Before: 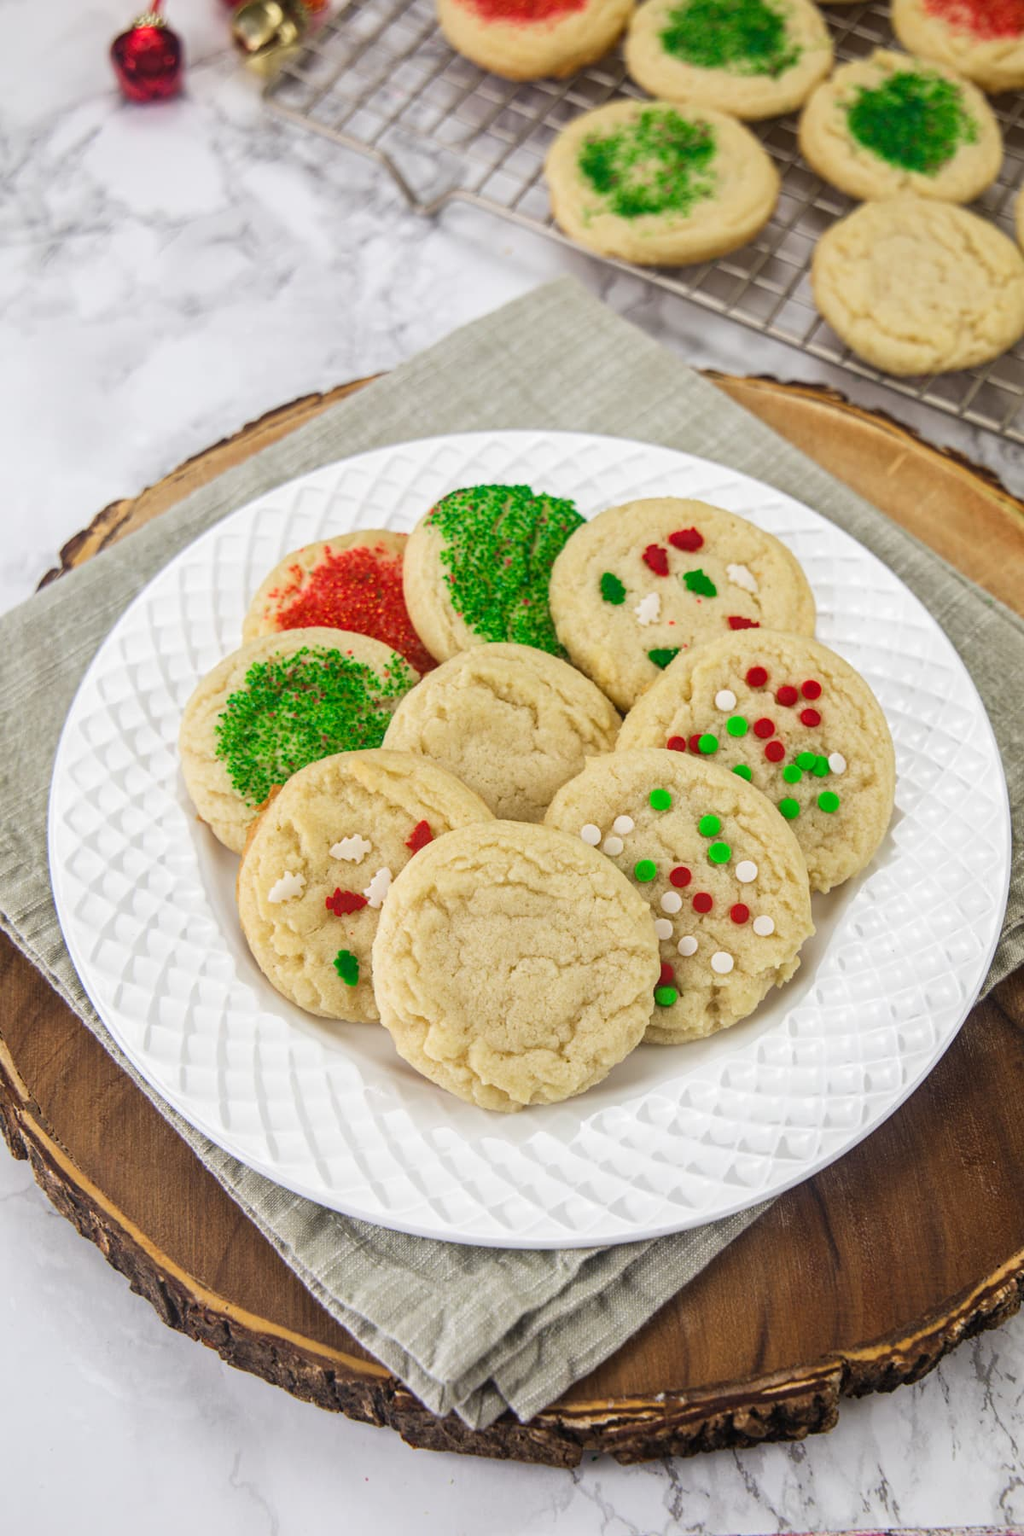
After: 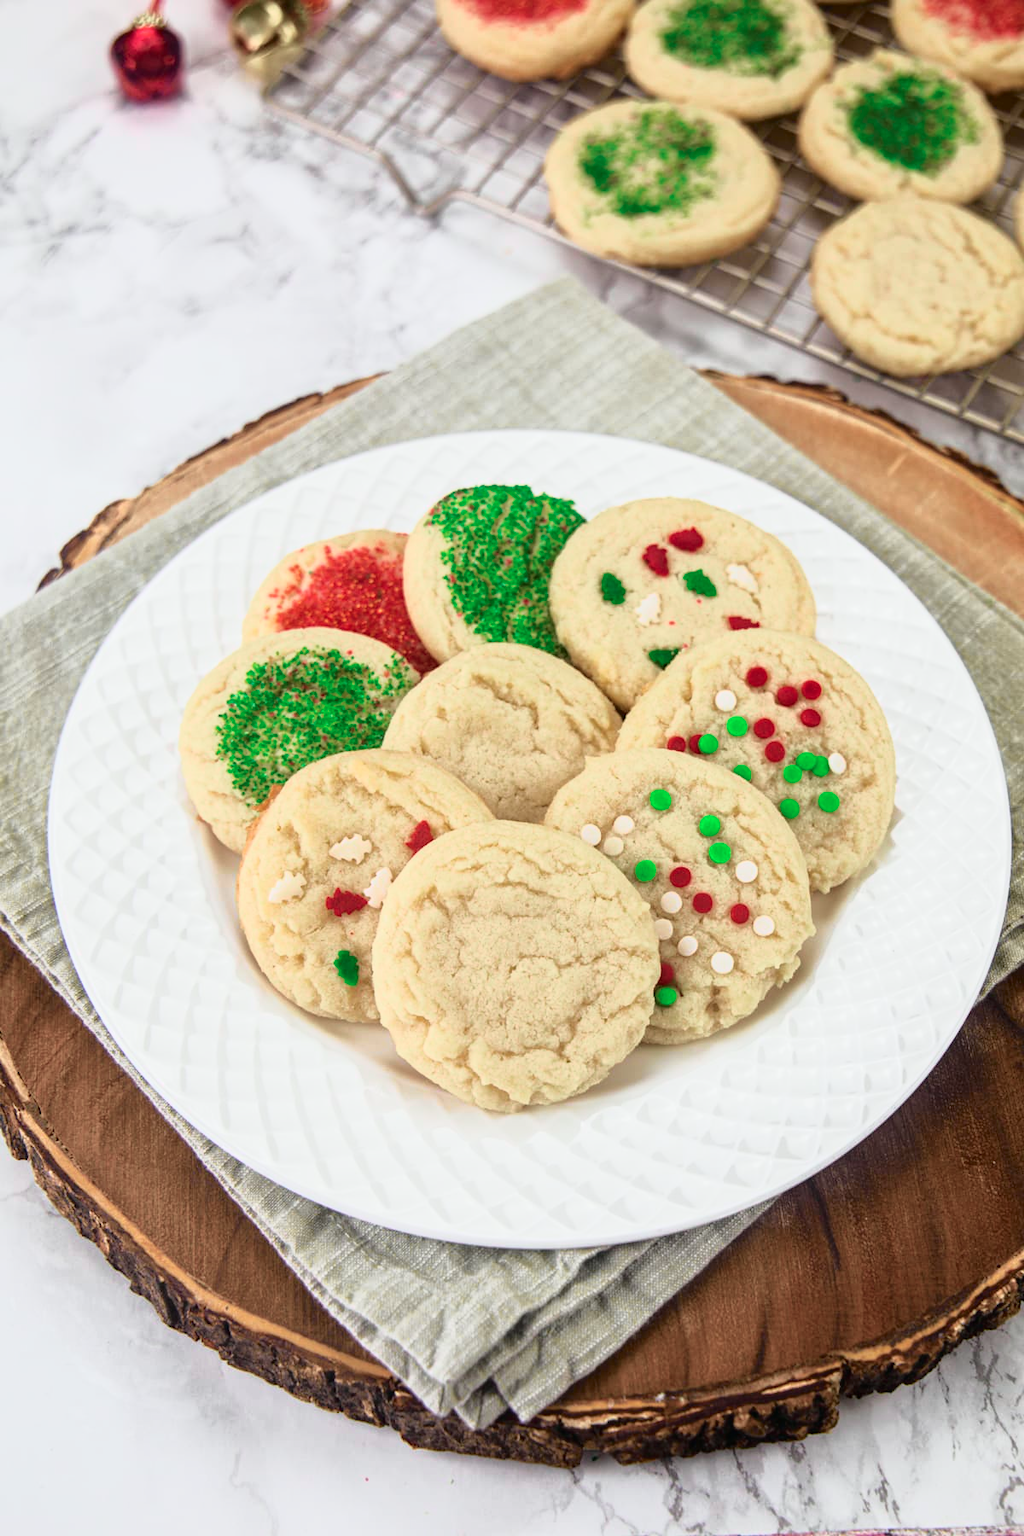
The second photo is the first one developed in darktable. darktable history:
tone curve: curves: ch0 [(0, 0) (0.105, 0.068) (0.195, 0.162) (0.283, 0.283) (0.384, 0.404) (0.485, 0.531) (0.638, 0.681) (0.795, 0.879) (1, 0.977)]; ch1 [(0, 0) (0.161, 0.092) (0.35, 0.33) (0.379, 0.401) (0.456, 0.469) (0.504, 0.5) (0.512, 0.514) (0.58, 0.597) (0.635, 0.646) (1, 1)]; ch2 [(0, 0) (0.371, 0.362) (0.437, 0.437) (0.5, 0.5) (0.53, 0.523) (0.56, 0.58) (0.622, 0.606) (1, 1)], color space Lab, independent channels, preserve colors none
